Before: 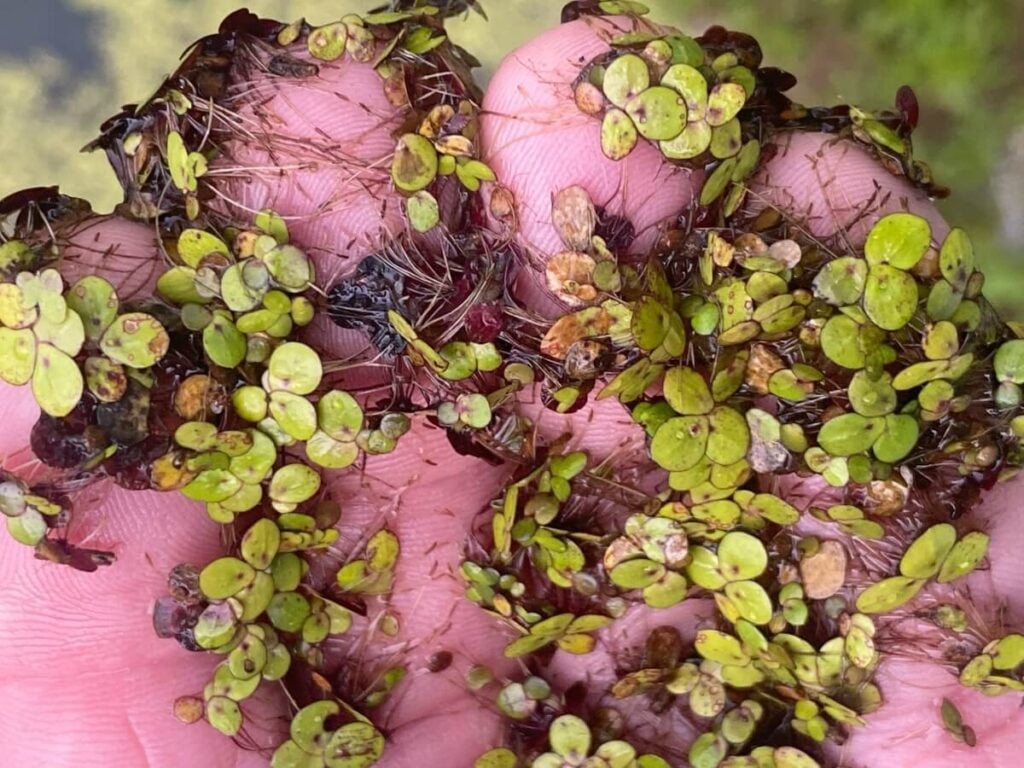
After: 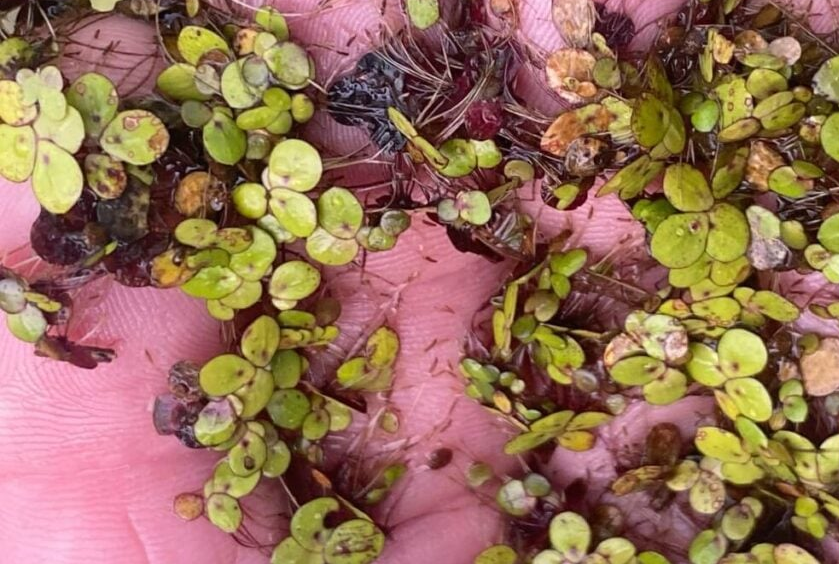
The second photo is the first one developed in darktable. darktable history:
crop: top 26.543%, right 18%
